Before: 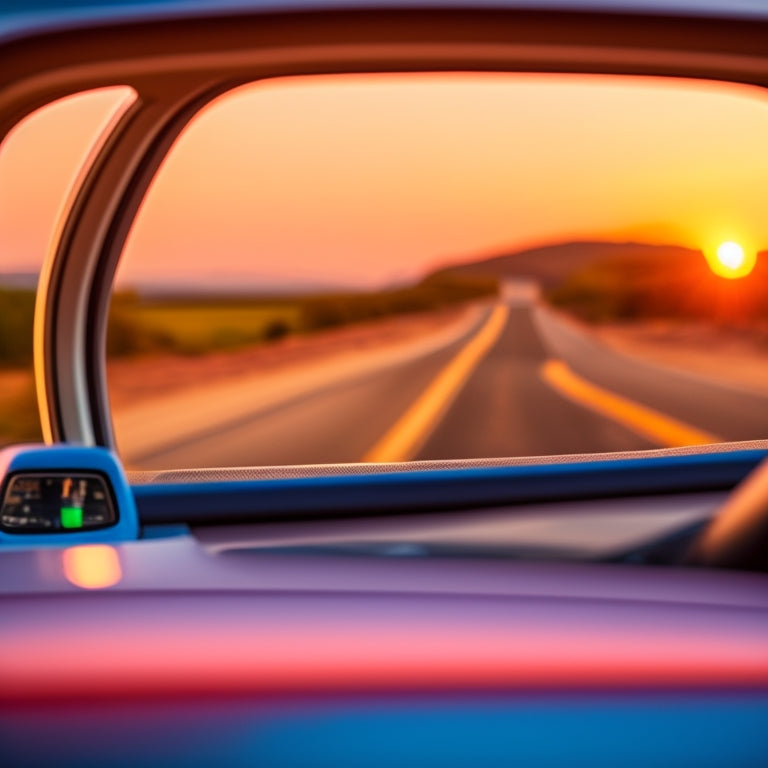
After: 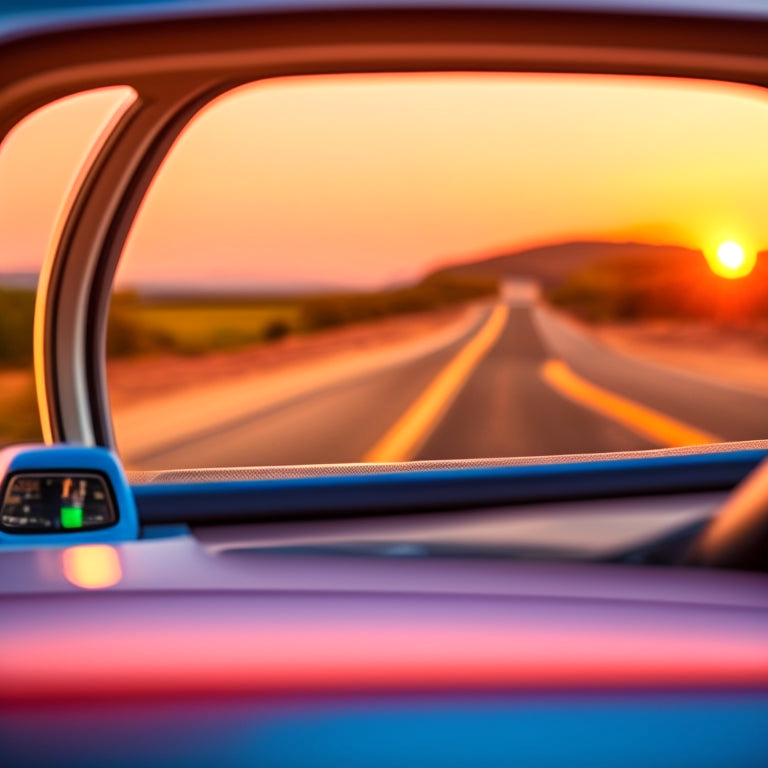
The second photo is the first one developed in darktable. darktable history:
white balance: red 1.009, blue 0.985
exposure: exposure 0.217 EV, compensate highlight preservation false
